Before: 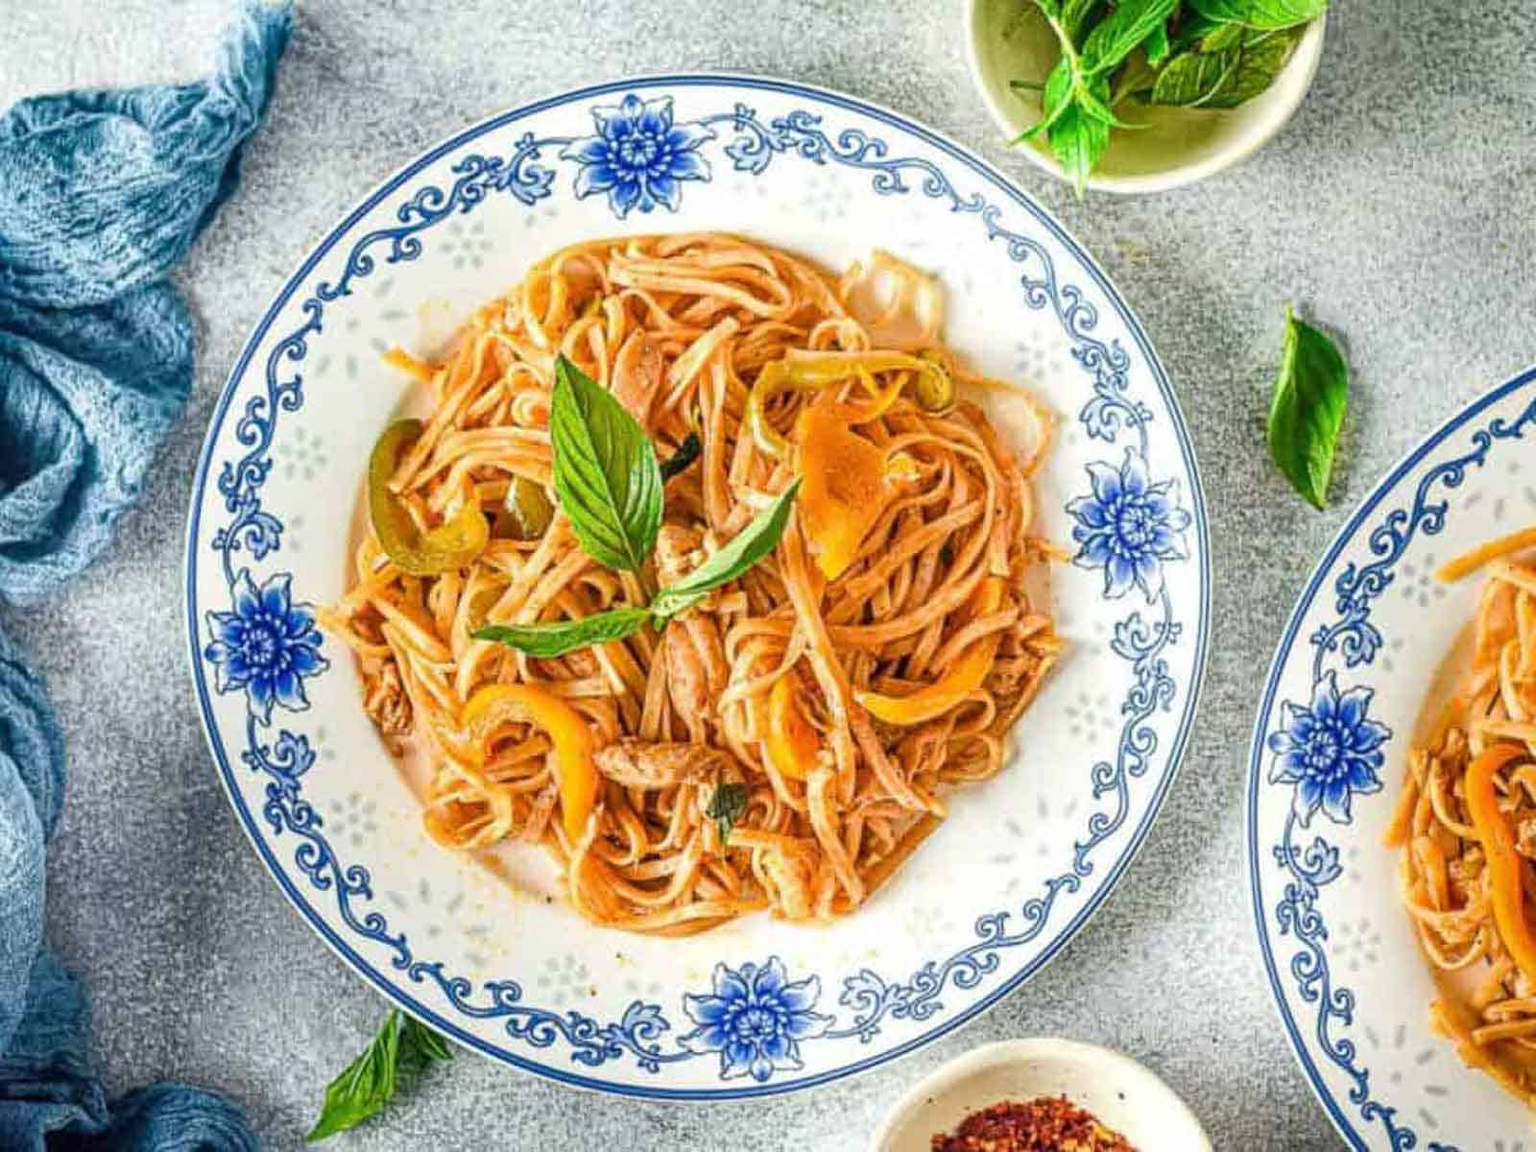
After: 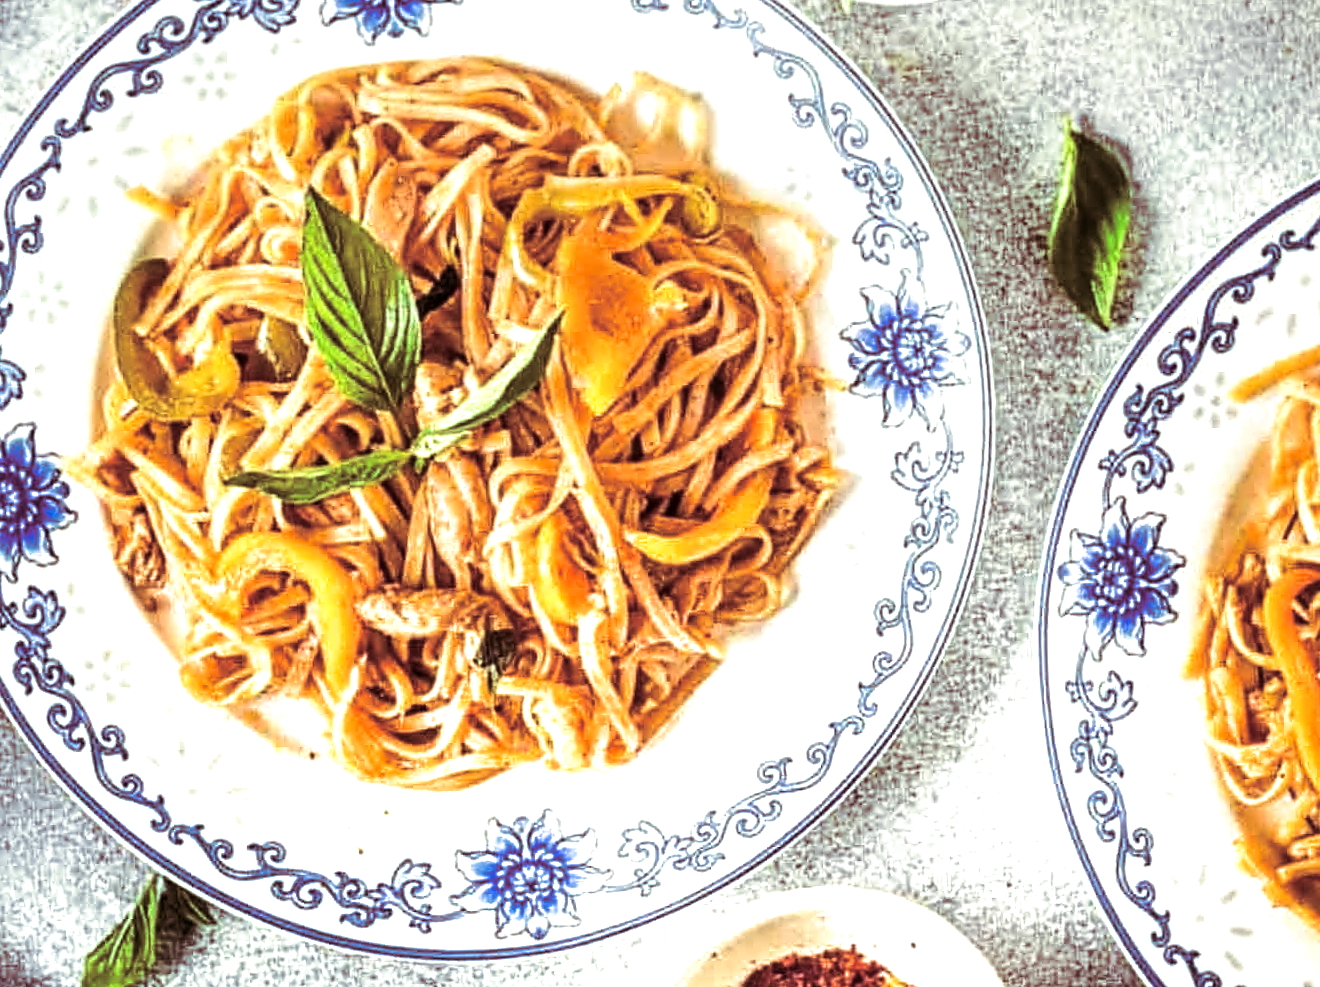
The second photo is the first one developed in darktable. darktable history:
local contrast: mode bilateral grid, contrast 20, coarseness 50, detail 120%, midtone range 0.2
rotate and perspective: rotation -1.42°, crop left 0.016, crop right 0.984, crop top 0.035, crop bottom 0.965
graduated density: on, module defaults
contrast equalizer: y [[0.5 ×4, 0.525, 0.667], [0.5 ×6], [0.5 ×6], [0 ×4, 0.042, 0], [0, 0, 0.004, 0.1, 0.191, 0.131]]
tone equalizer: -8 EV -1.08 EV, -7 EV -1.01 EV, -6 EV -0.867 EV, -5 EV -0.578 EV, -3 EV 0.578 EV, -2 EV 0.867 EV, -1 EV 1.01 EV, +0 EV 1.08 EV, edges refinement/feathering 500, mask exposure compensation -1.57 EV, preserve details no
split-toning: on, module defaults
crop: left 16.315%, top 14.246%
